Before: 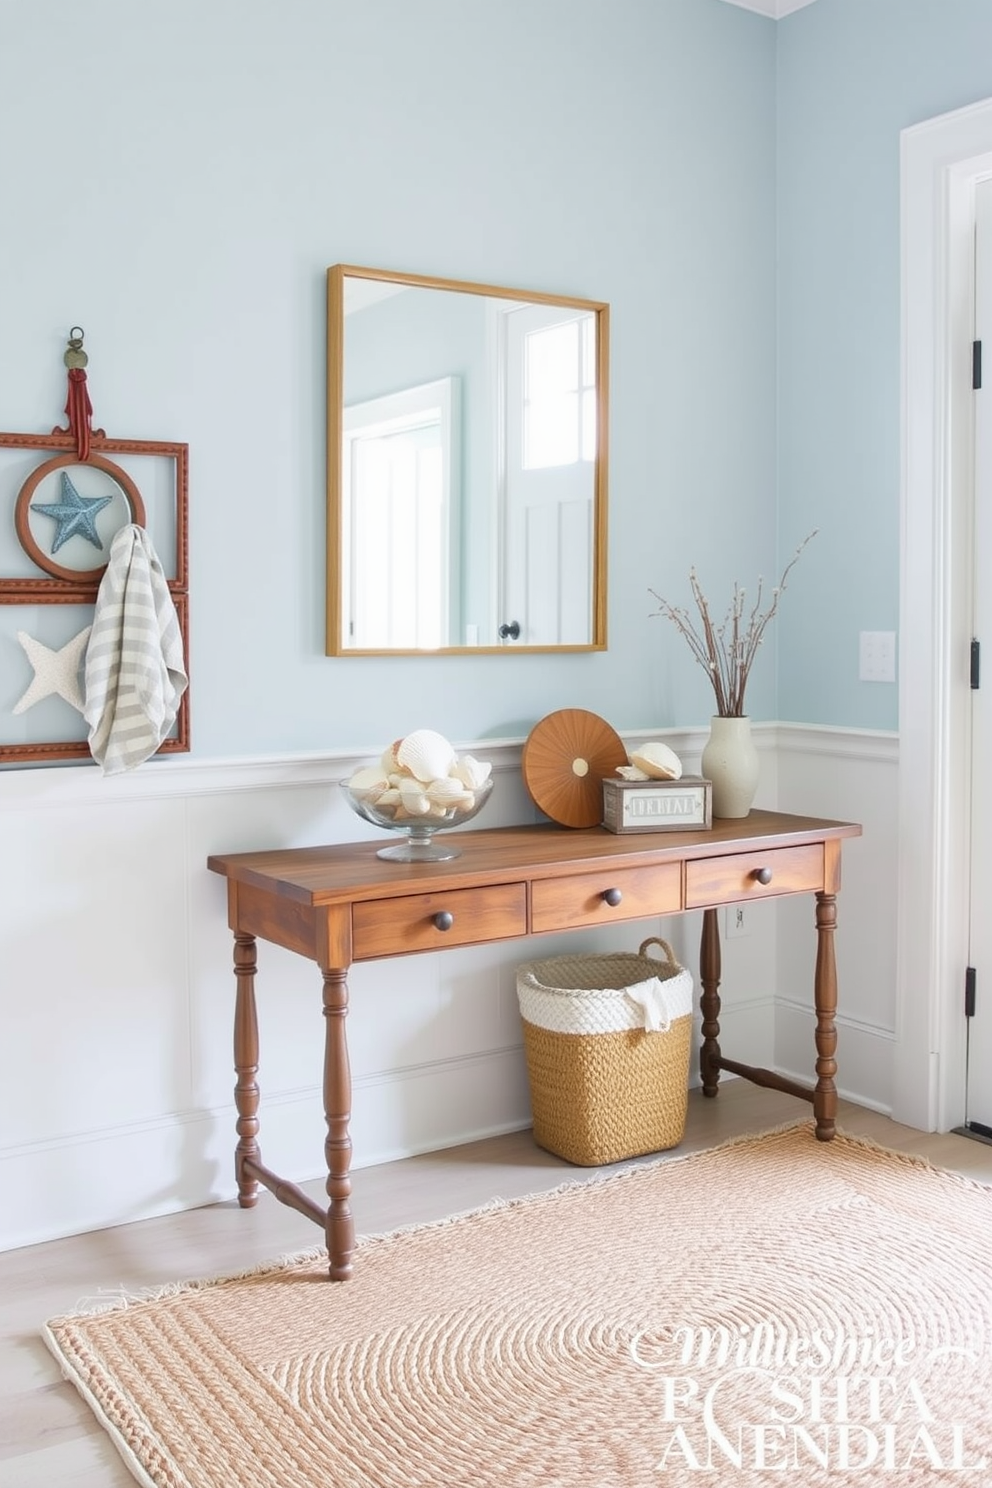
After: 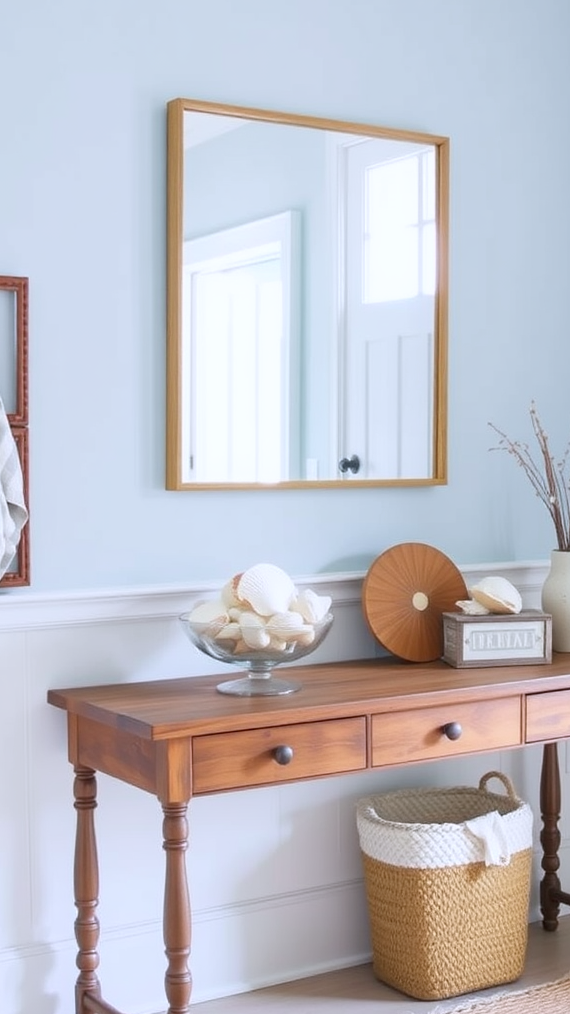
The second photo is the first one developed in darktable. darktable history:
color calibration: illuminant as shot in camera, x 0.358, y 0.373, temperature 4628.91 K
crop: left 16.197%, top 11.187%, right 26.15%, bottom 20.636%
